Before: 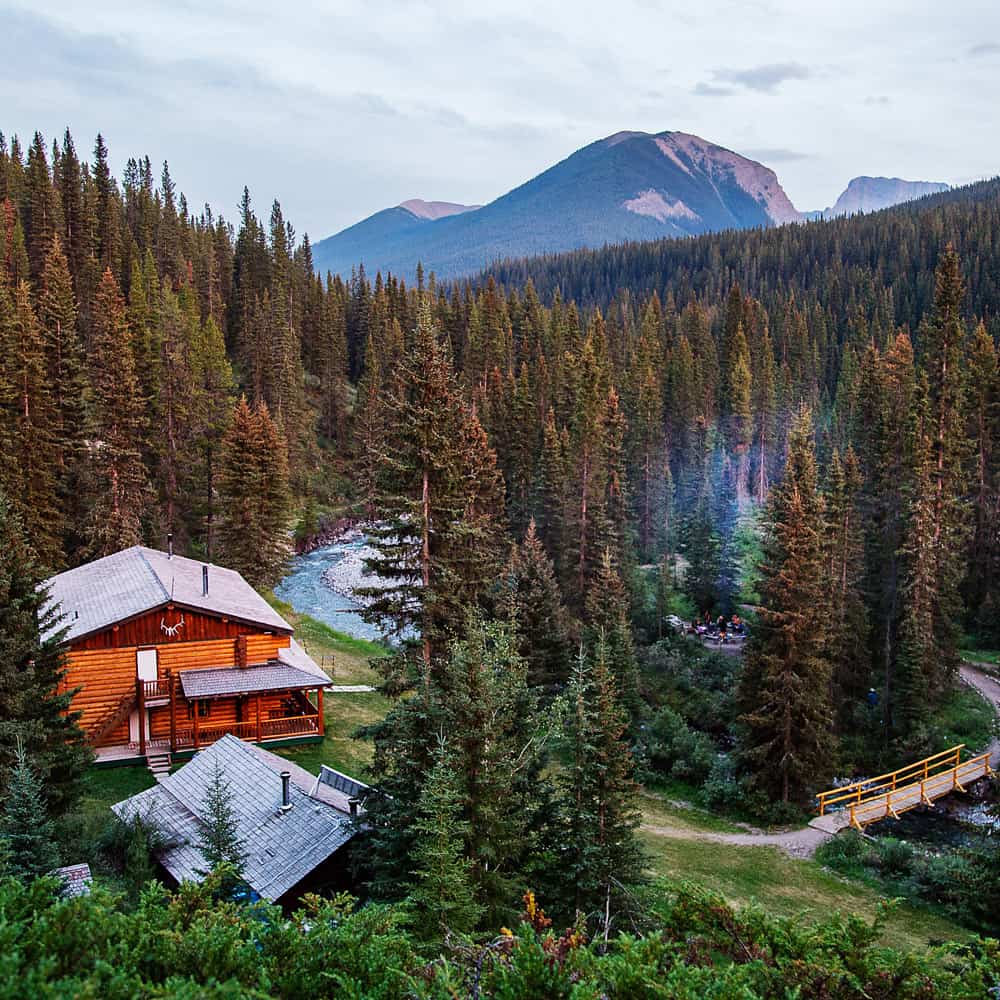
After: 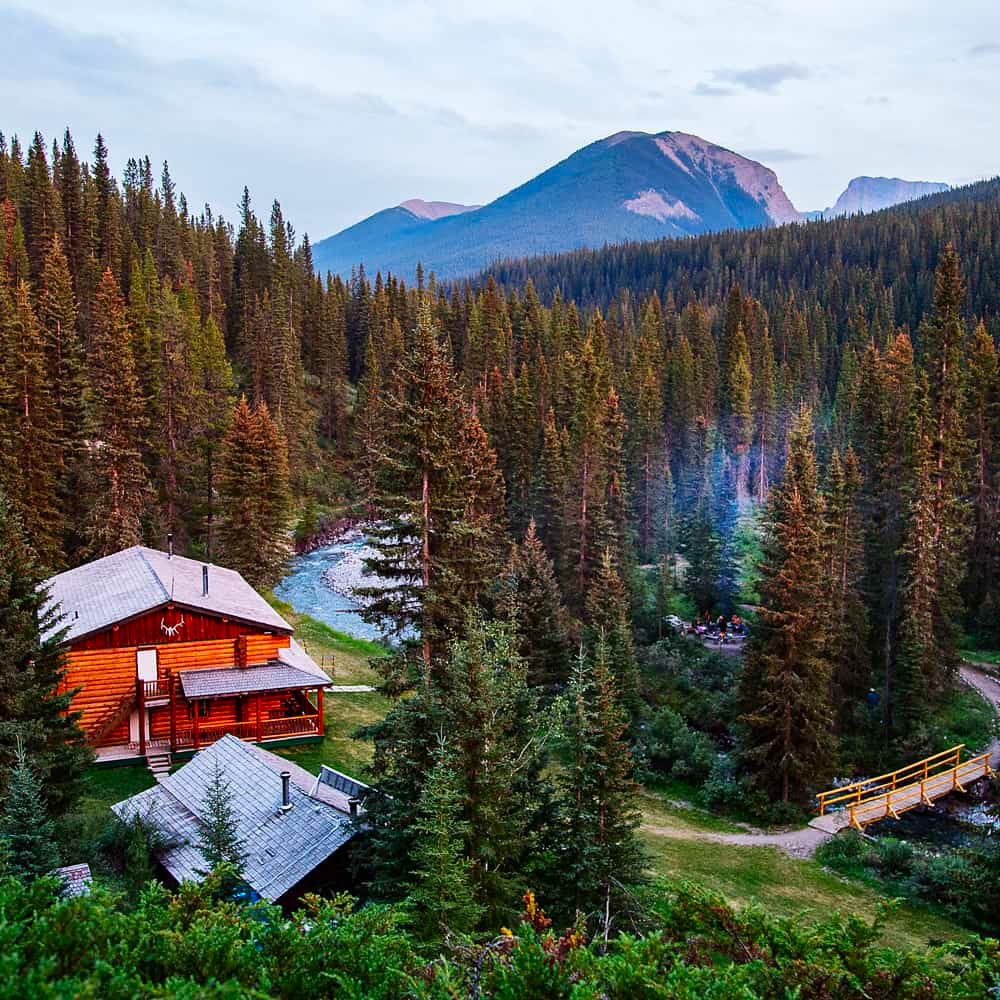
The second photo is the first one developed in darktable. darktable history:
contrast brightness saturation: contrast 0.091, saturation 0.279
